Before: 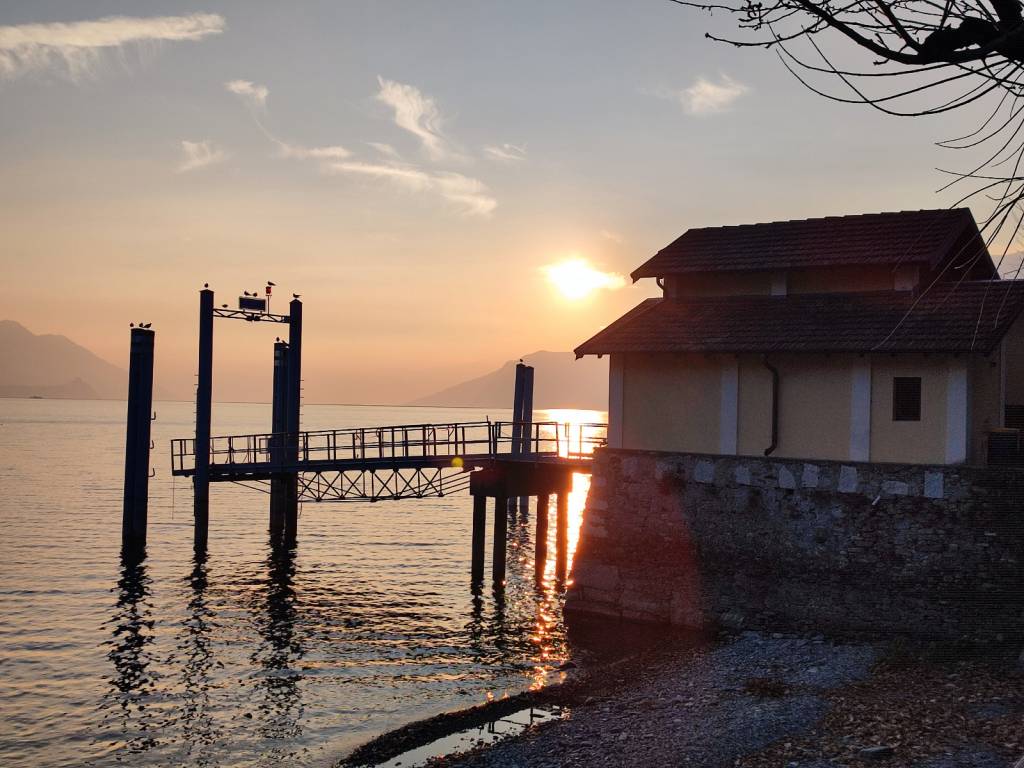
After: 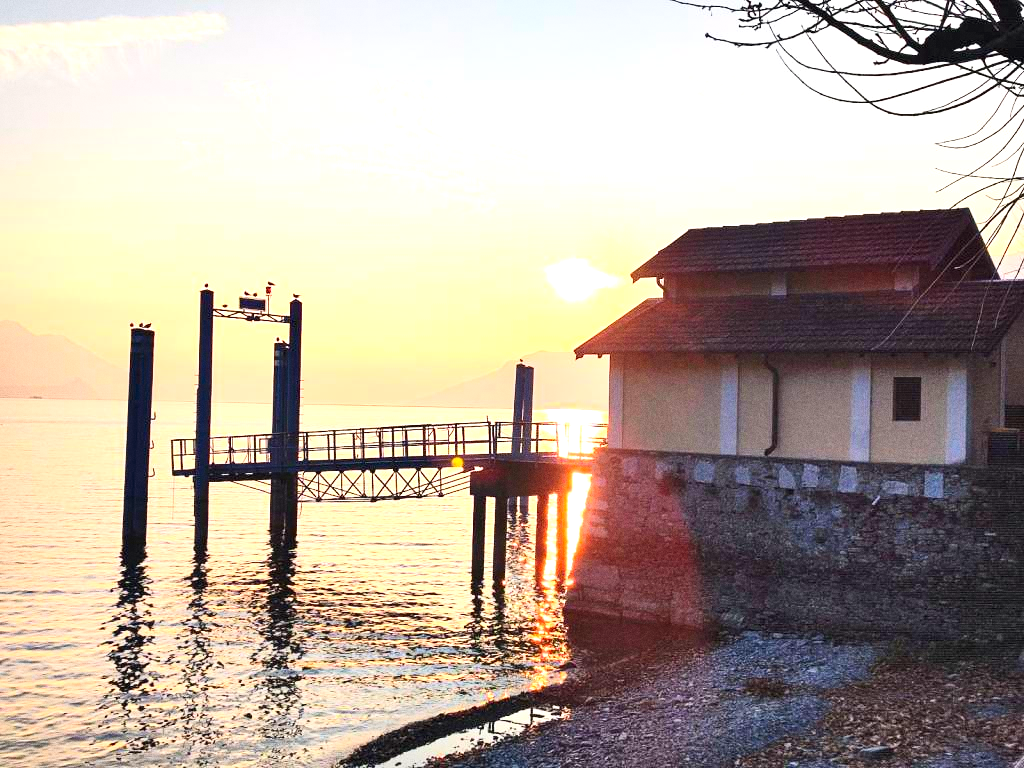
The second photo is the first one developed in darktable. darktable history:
contrast brightness saturation: contrast 0.2, brightness 0.16, saturation 0.22
exposure: black level correction 0, exposure 1.4 EV, compensate highlight preservation false
grain: on, module defaults
